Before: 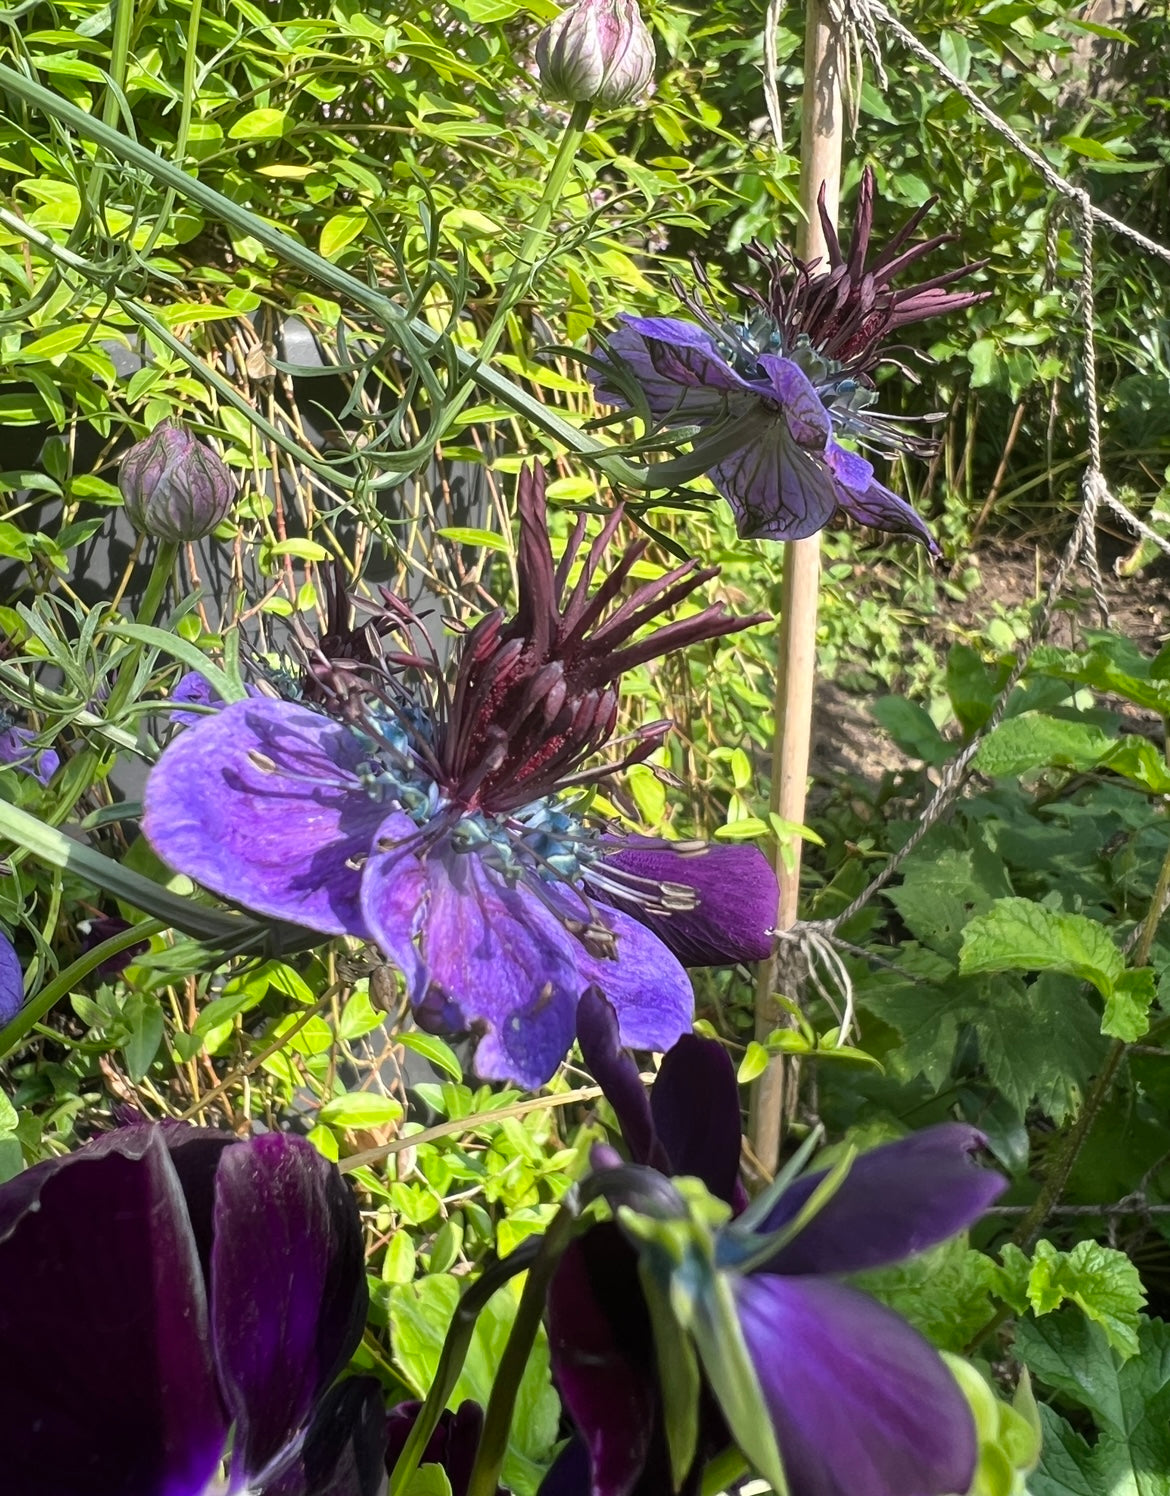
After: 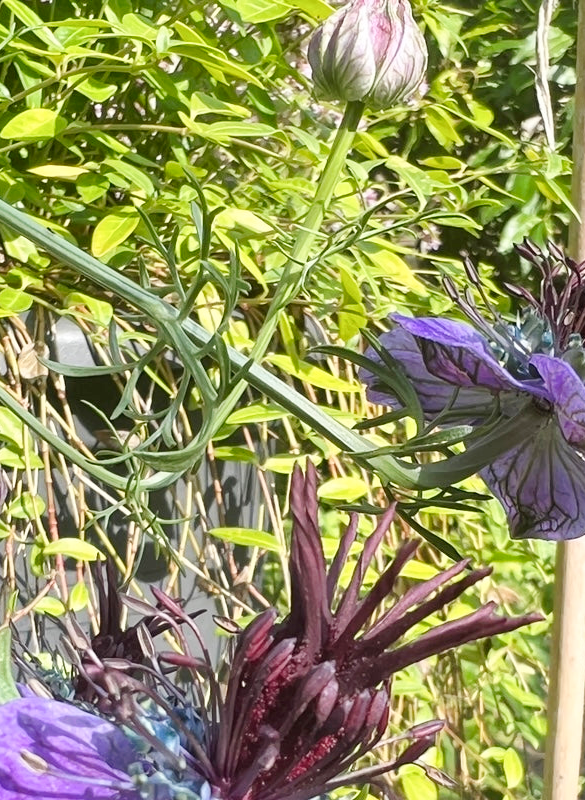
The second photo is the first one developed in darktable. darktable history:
crop: left 19.556%, right 30.401%, bottom 46.458%
tone curve: curves: ch0 [(0, 0) (0.003, 0.019) (0.011, 0.022) (0.025, 0.025) (0.044, 0.04) (0.069, 0.069) (0.1, 0.108) (0.136, 0.152) (0.177, 0.199) (0.224, 0.26) (0.277, 0.321) (0.335, 0.392) (0.399, 0.472) (0.468, 0.547) (0.543, 0.624) (0.623, 0.713) (0.709, 0.786) (0.801, 0.865) (0.898, 0.939) (1, 1)], preserve colors none
